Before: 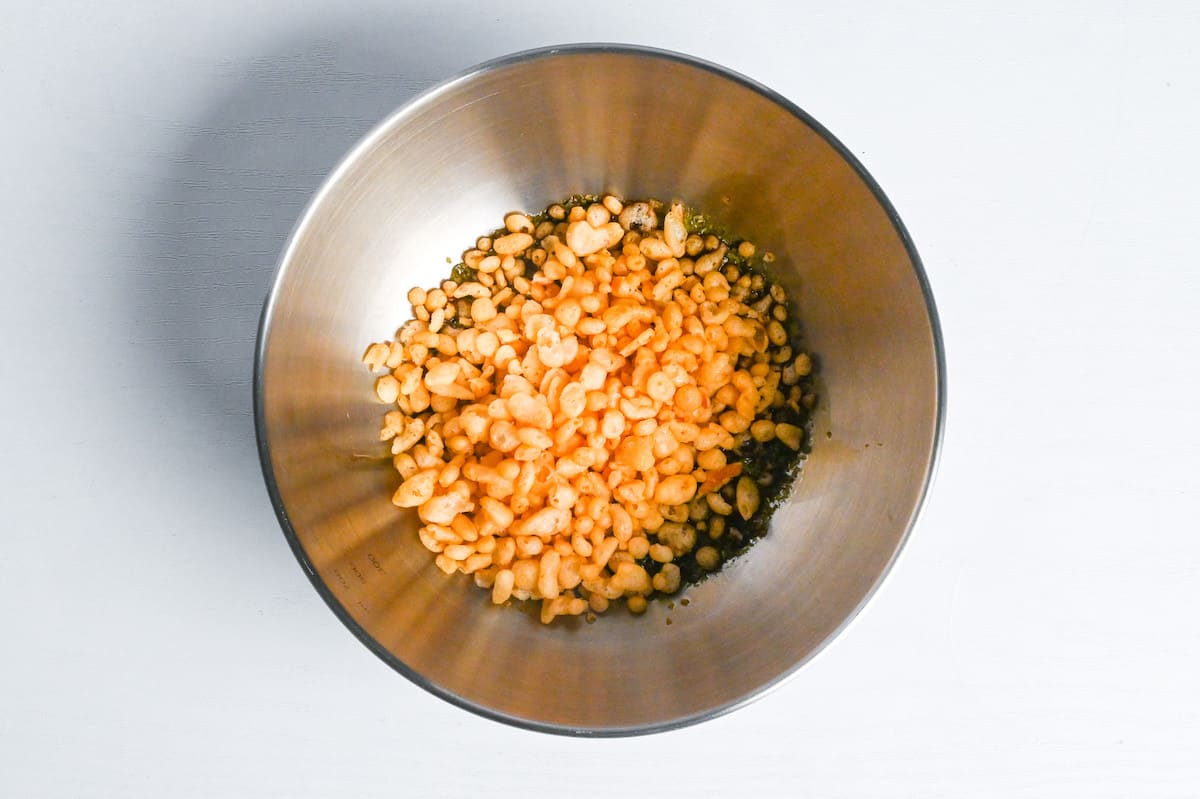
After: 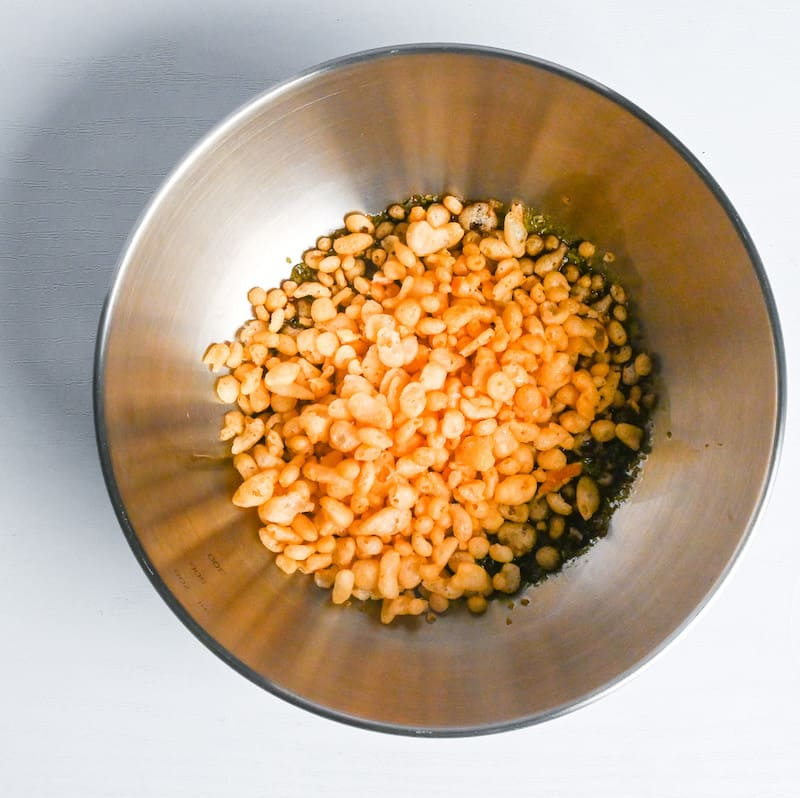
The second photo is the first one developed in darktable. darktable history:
crop and rotate: left 13.386%, right 19.88%
